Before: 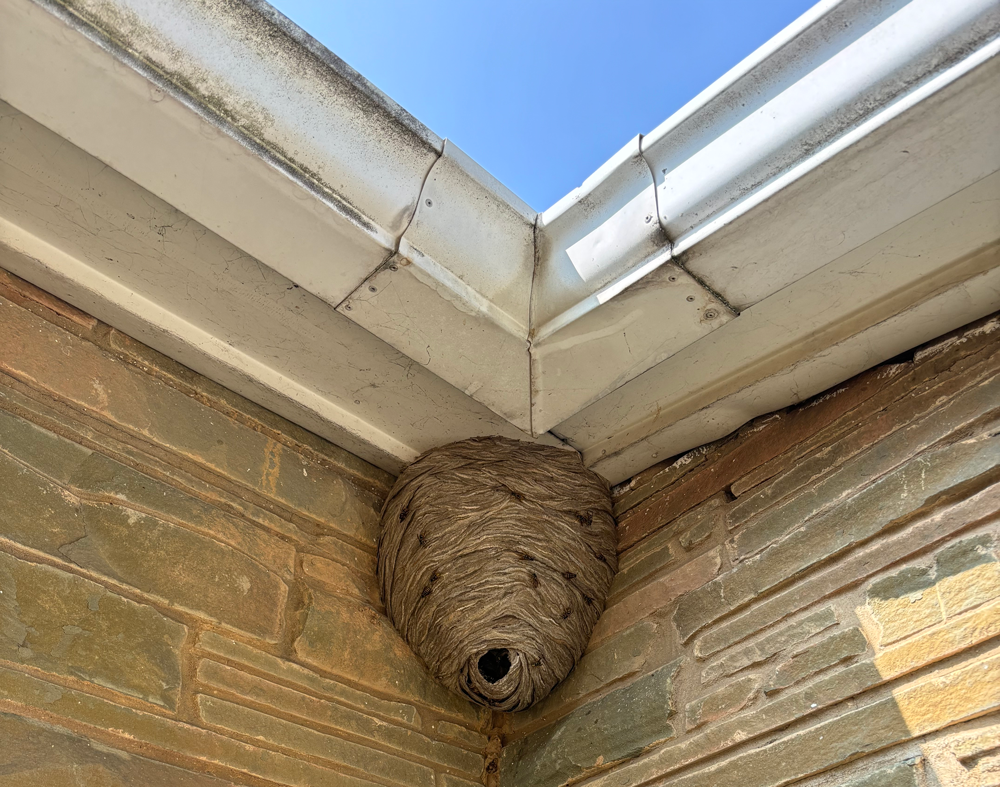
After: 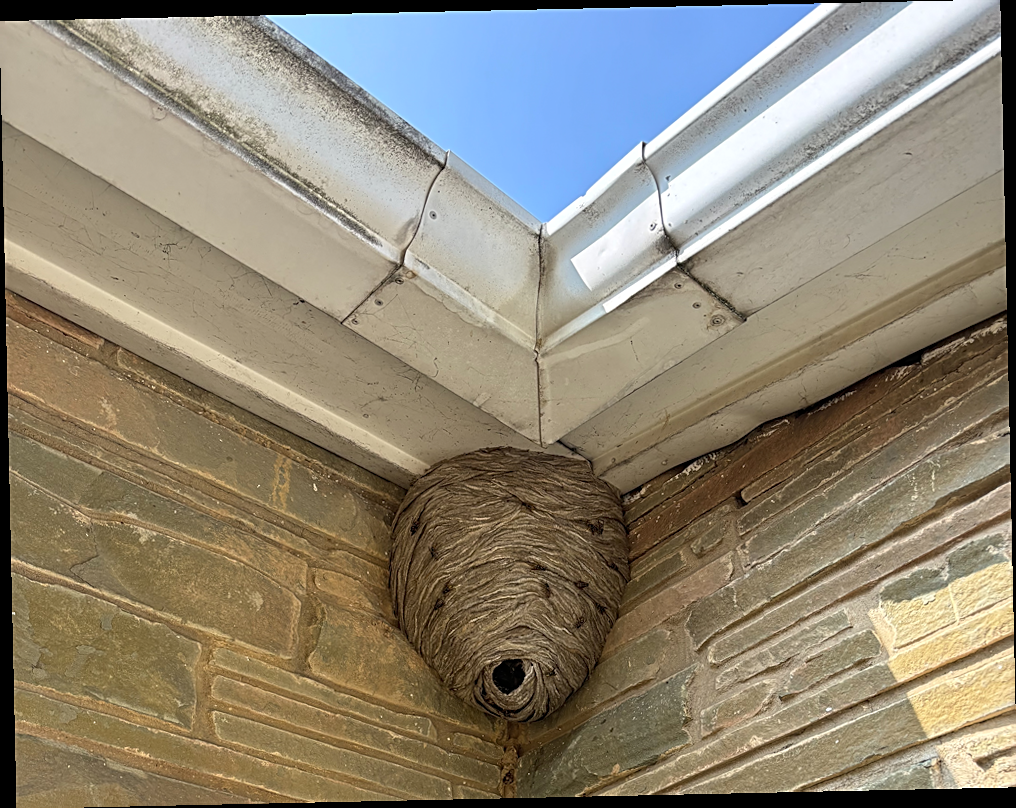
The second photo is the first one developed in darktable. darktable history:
sharpen: on, module defaults
rotate and perspective: rotation -1.24°, automatic cropping off
exposure: exposure 0.02 EV, compensate highlight preservation false
color zones: curves: ch1 [(0.113, 0.438) (0.75, 0.5)]; ch2 [(0.12, 0.526) (0.75, 0.5)]
